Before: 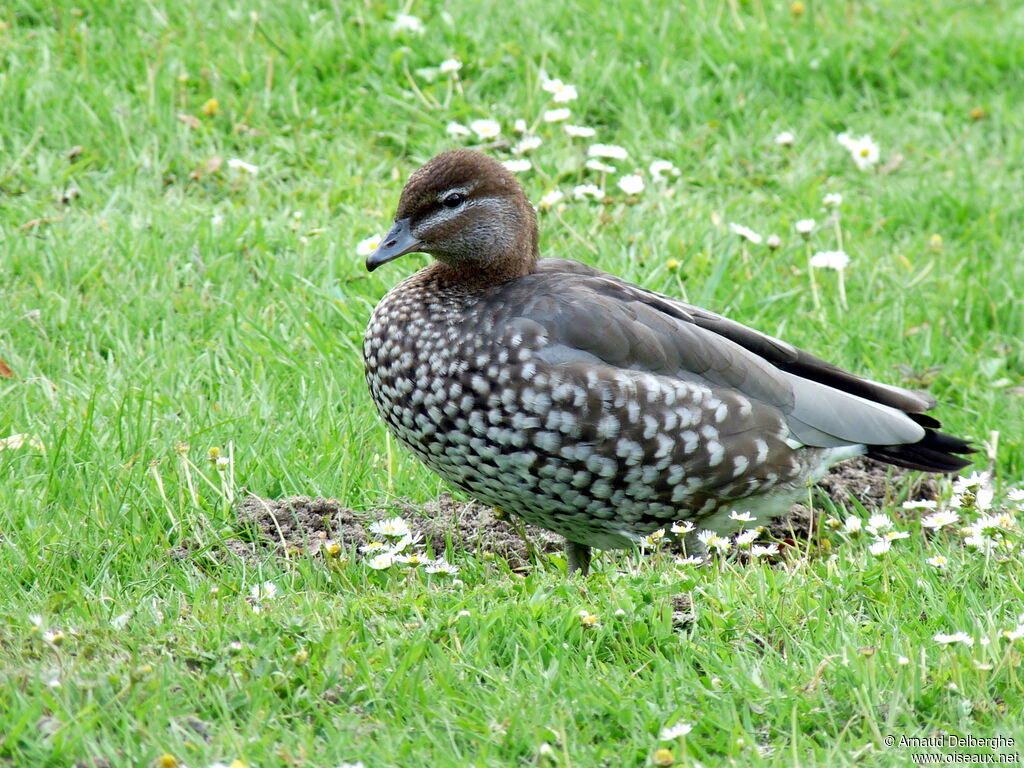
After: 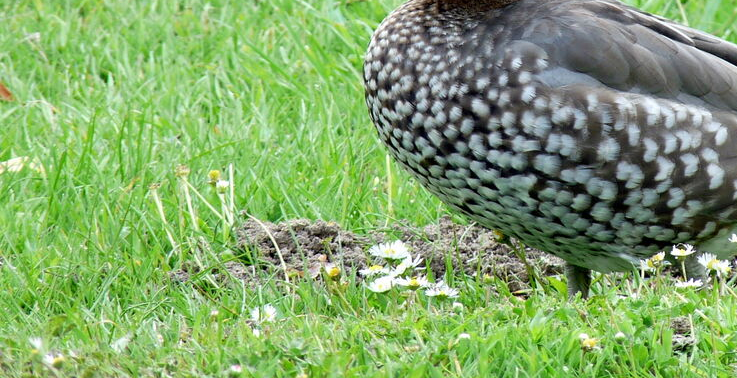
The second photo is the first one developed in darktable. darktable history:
crop: top 36.072%, right 27.934%, bottom 14.614%
